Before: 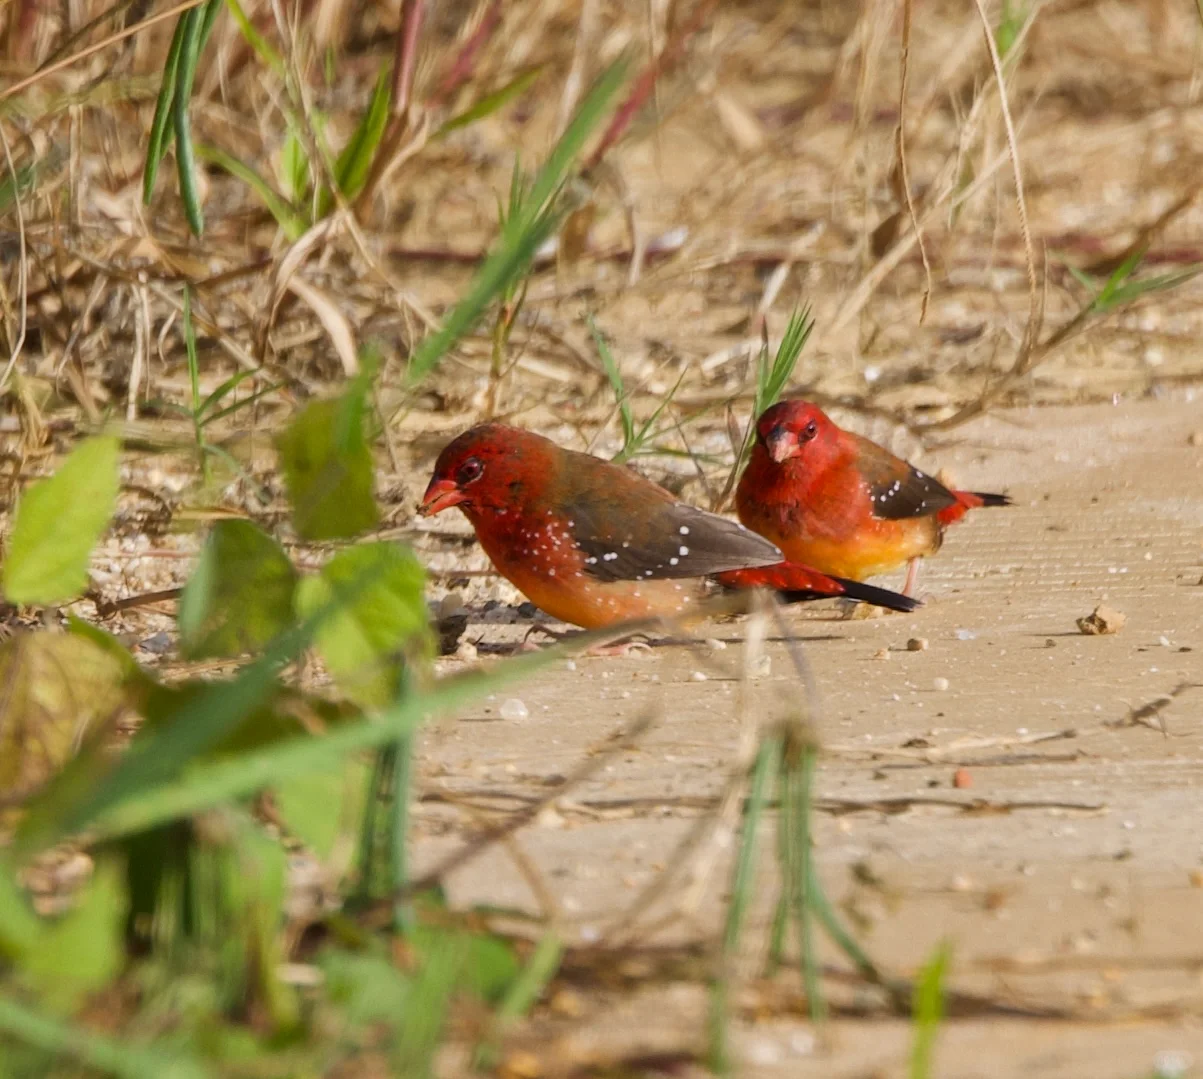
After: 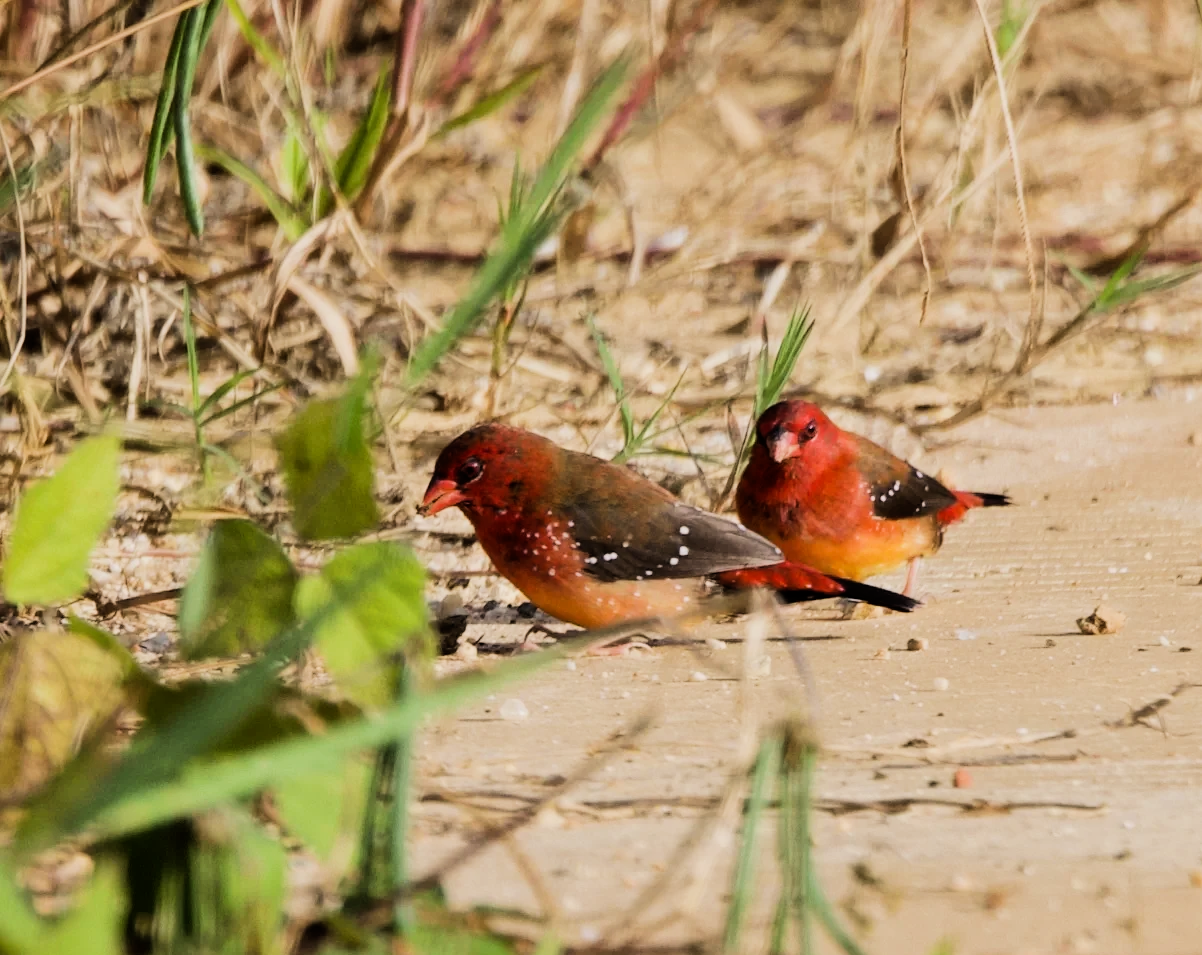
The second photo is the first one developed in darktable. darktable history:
crop and rotate: top 0%, bottom 11.49%
filmic rgb: black relative exposure -7.65 EV, white relative exposure 4.56 EV, hardness 3.61, contrast 1.25
tone equalizer: -8 EV -0.417 EV, -7 EV -0.389 EV, -6 EV -0.333 EV, -5 EV -0.222 EV, -3 EV 0.222 EV, -2 EV 0.333 EV, -1 EV 0.389 EV, +0 EV 0.417 EV, edges refinement/feathering 500, mask exposure compensation -1.57 EV, preserve details no
